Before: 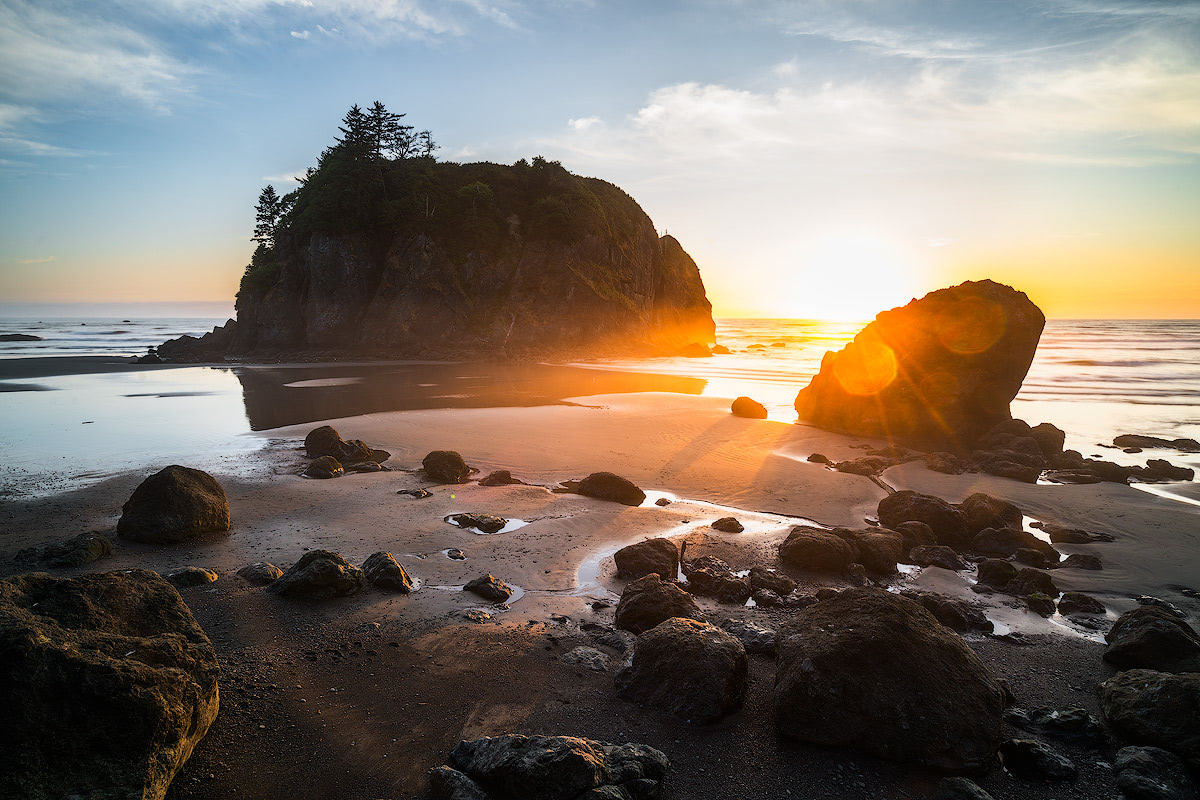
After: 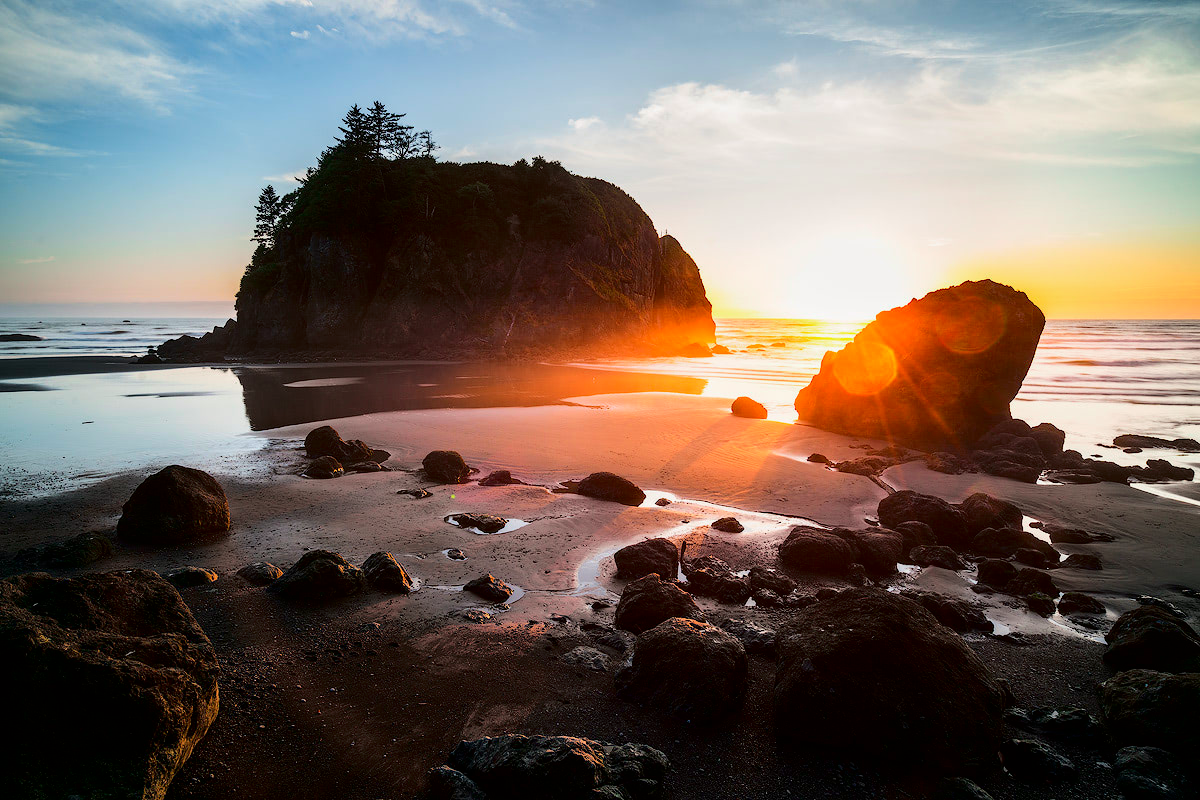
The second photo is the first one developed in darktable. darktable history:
tone curve: curves: ch0 [(0, 0) (0.068, 0.012) (0.183, 0.089) (0.341, 0.283) (0.547, 0.532) (0.828, 0.815) (1, 0.983)]; ch1 [(0, 0) (0.23, 0.166) (0.34, 0.308) (0.371, 0.337) (0.429, 0.411) (0.477, 0.462) (0.499, 0.498) (0.529, 0.537) (0.559, 0.582) (0.743, 0.798) (1, 1)]; ch2 [(0, 0) (0.431, 0.414) (0.498, 0.503) (0.524, 0.528) (0.568, 0.546) (0.6, 0.597) (0.634, 0.645) (0.728, 0.742) (1, 1)], color space Lab, independent channels, preserve colors none
